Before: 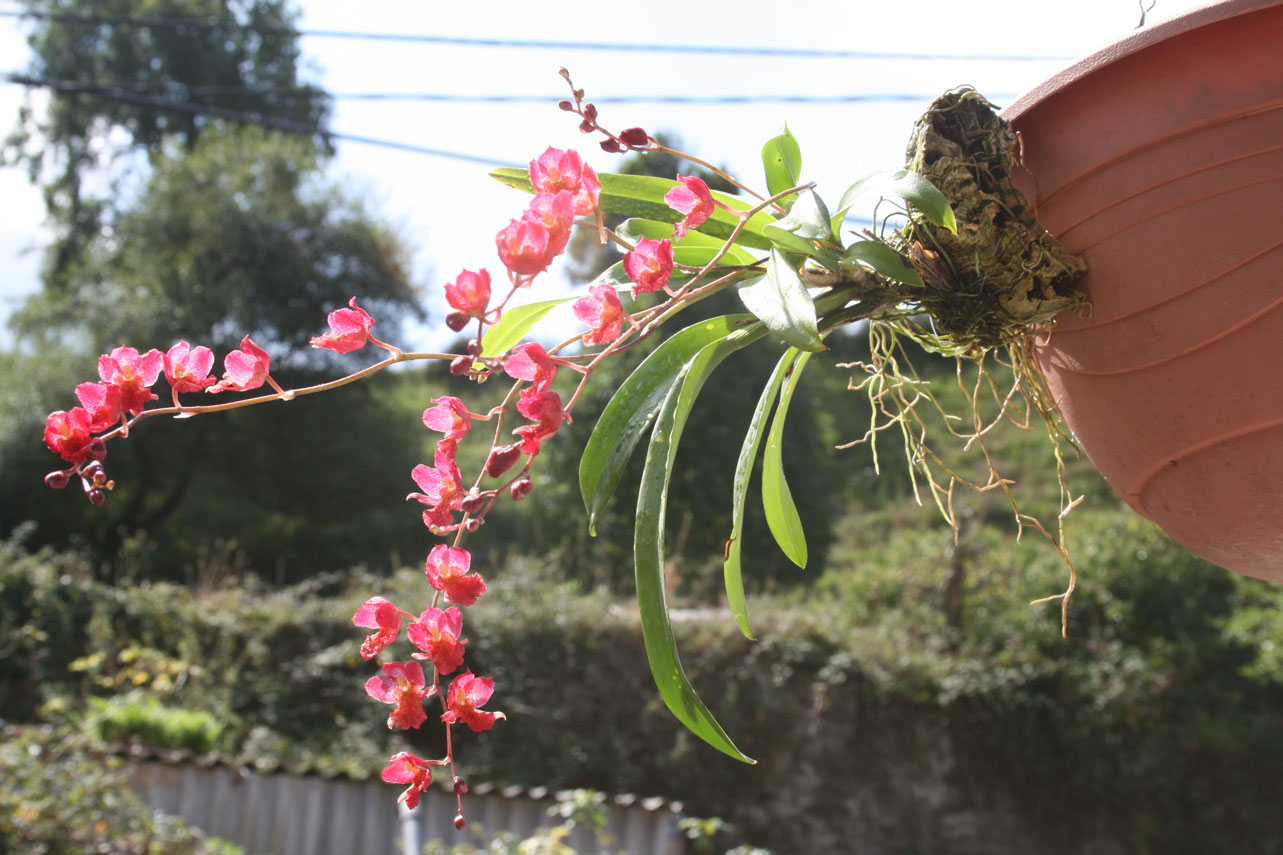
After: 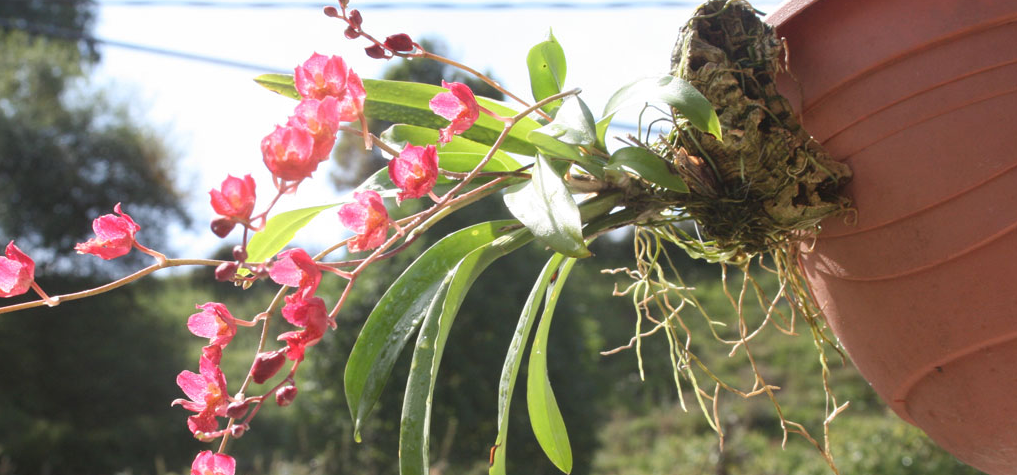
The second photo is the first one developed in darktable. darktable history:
crop: left 18.366%, top 11.075%, right 2.322%, bottom 33.34%
local contrast: mode bilateral grid, contrast 16, coarseness 36, detail 103%, midtone range 0.2
